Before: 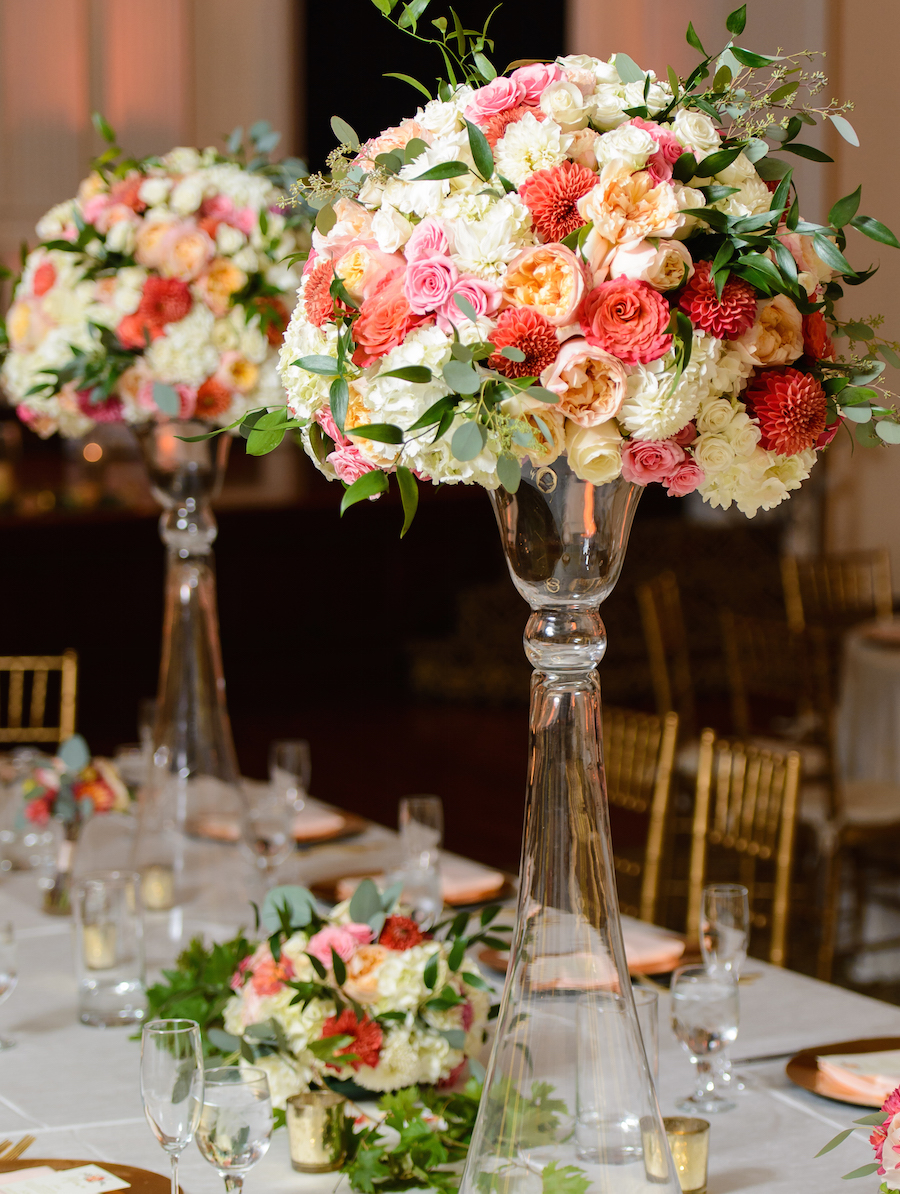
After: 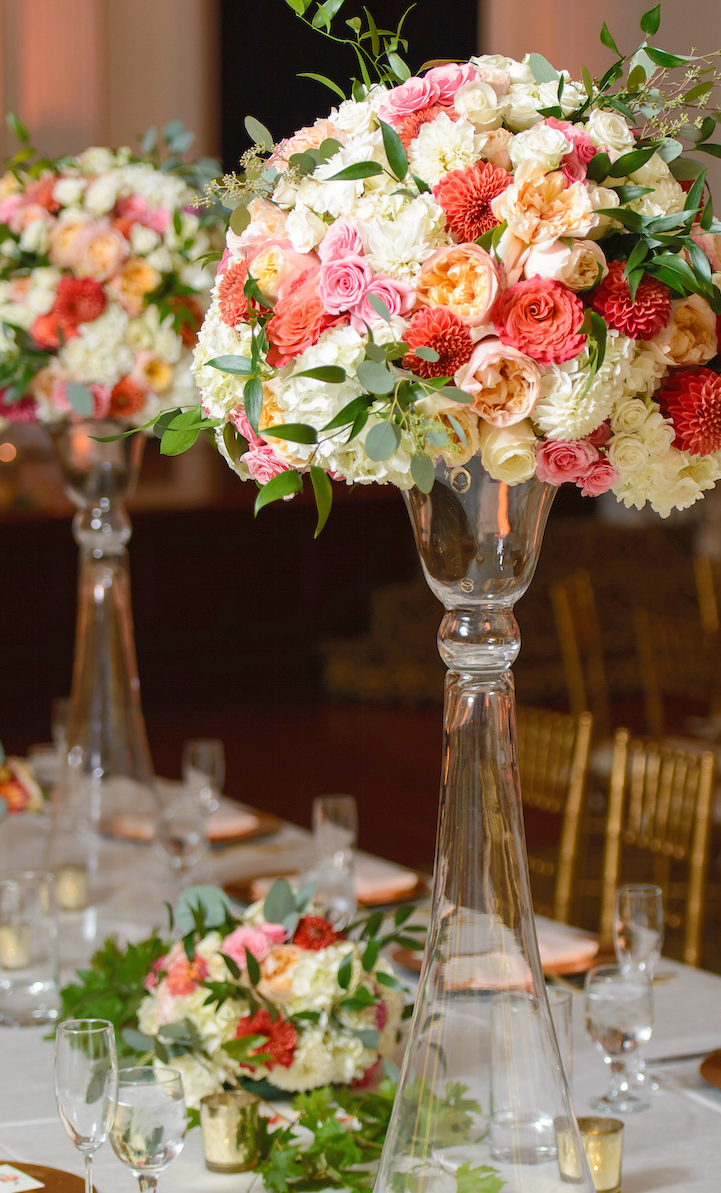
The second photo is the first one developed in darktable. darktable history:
rgb curve: curves: ch0 [(0, 0) (0.072, 0.166) (0.217, 0.293) (0.414, 0.42) (1, 1)], compensate middle gray true, preserve colors basic power
crop and rotate: left 9.597%, right 10.195%
